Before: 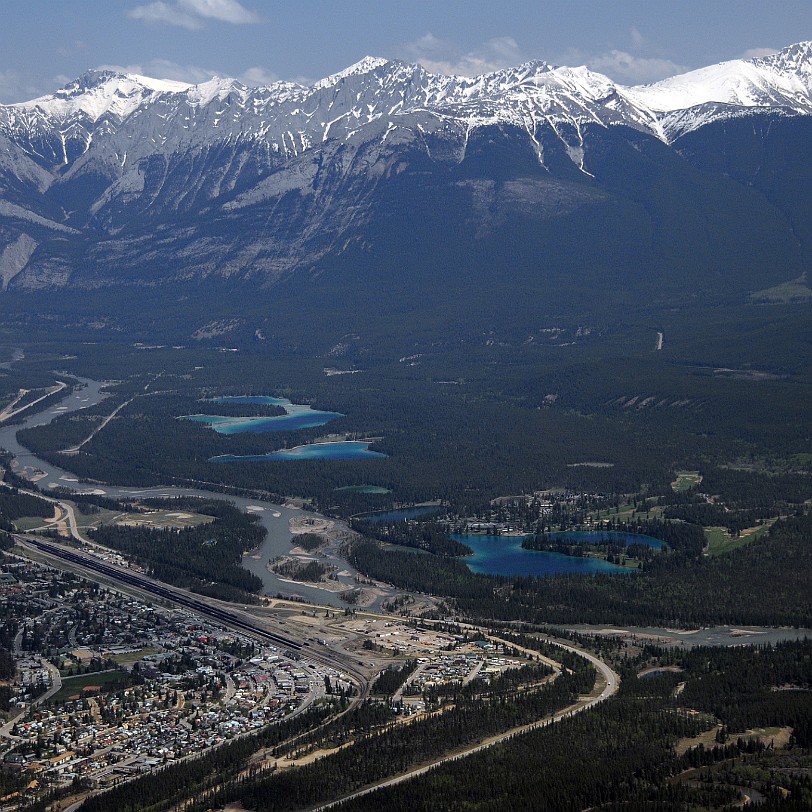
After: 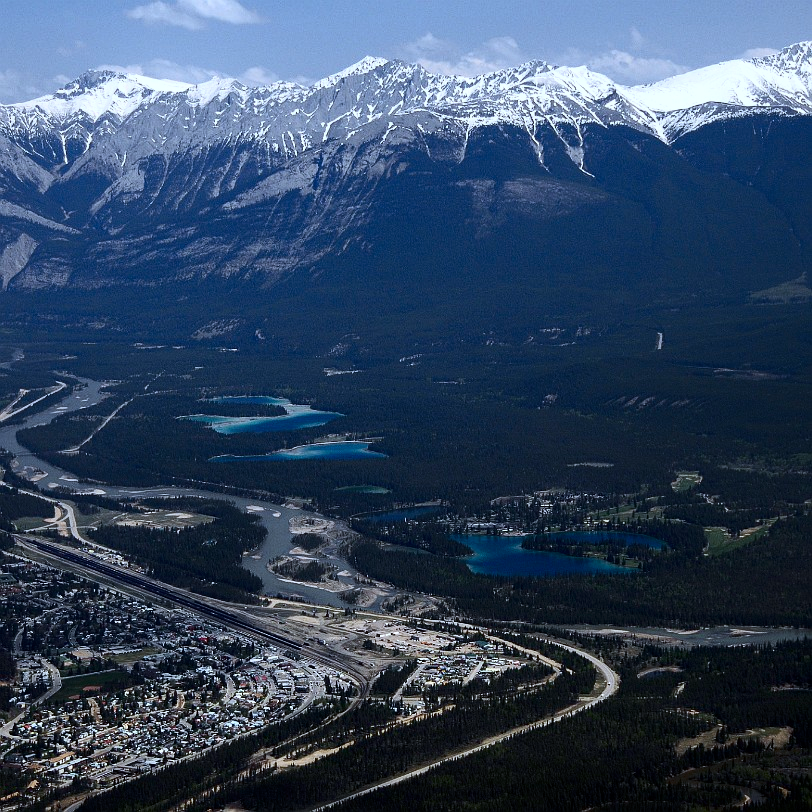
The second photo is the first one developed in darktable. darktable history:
contrast brightness saturation: contrast 0.28
color calibration: x 0.372, y 0.386, temperature 4283.97 K
